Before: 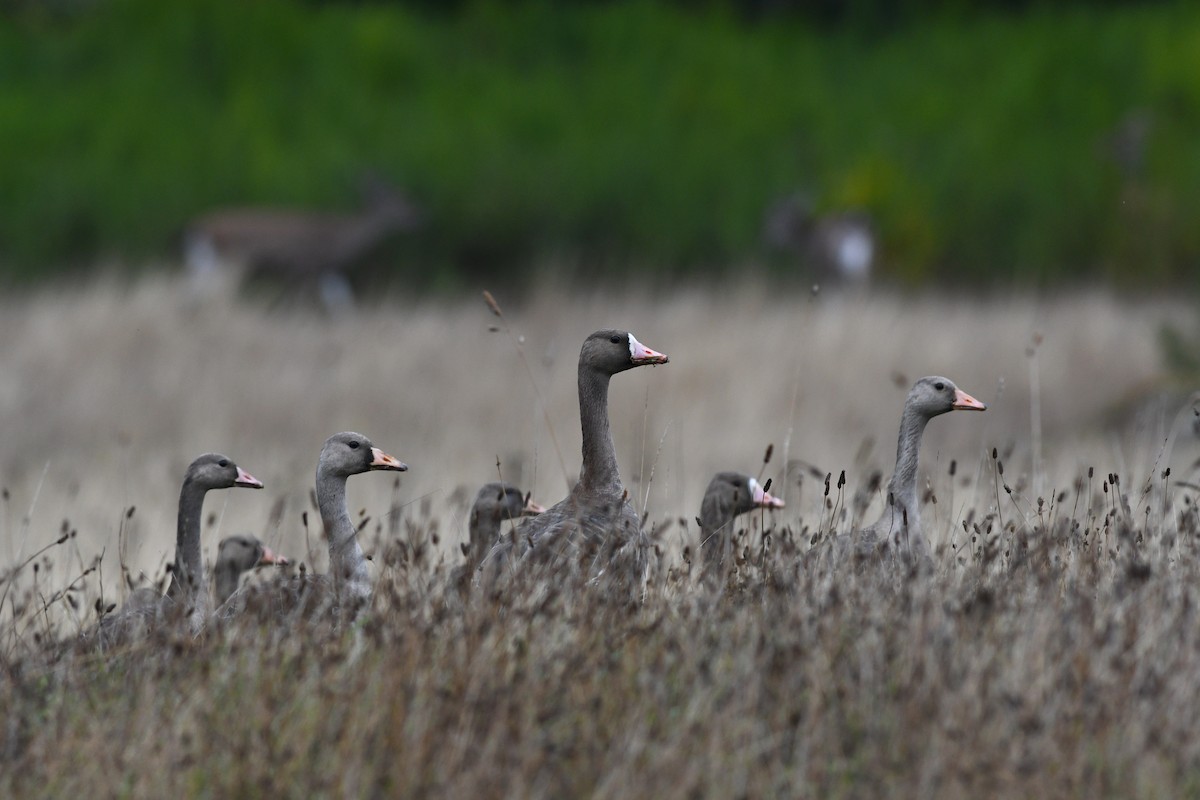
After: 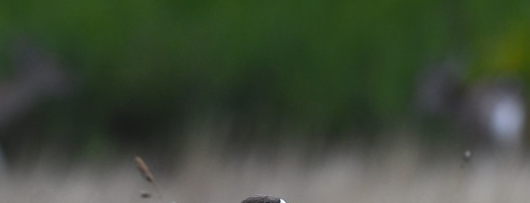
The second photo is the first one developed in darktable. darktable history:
crop: left 29.082%, top 16.843%, right 26.725%, bottom 57.697%
